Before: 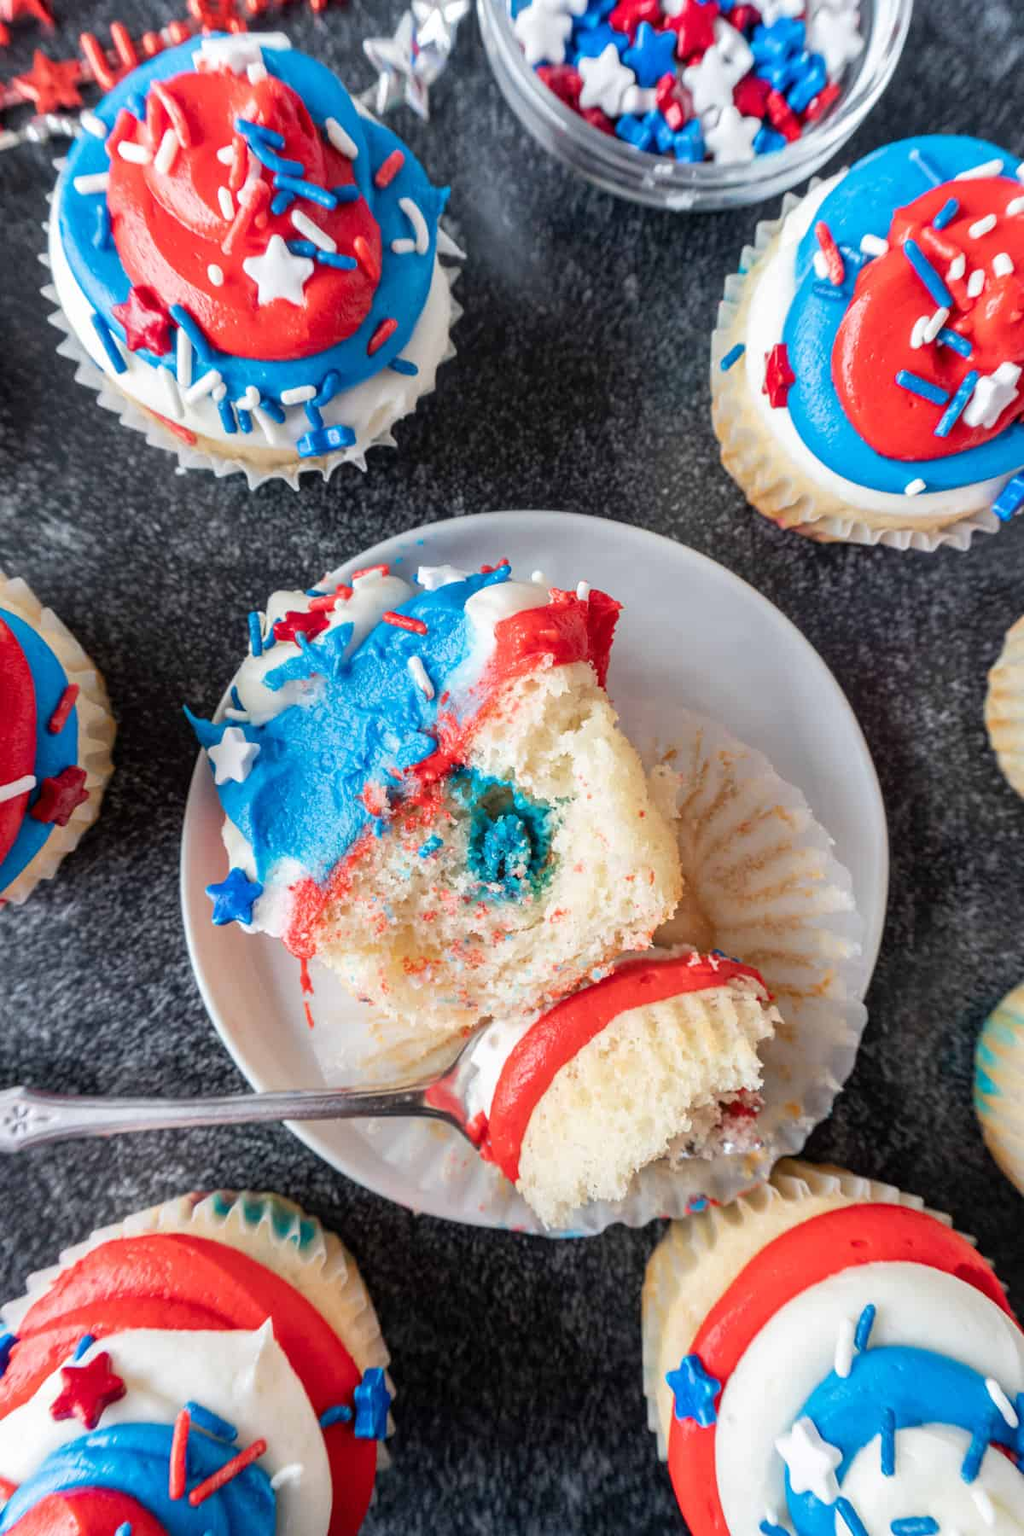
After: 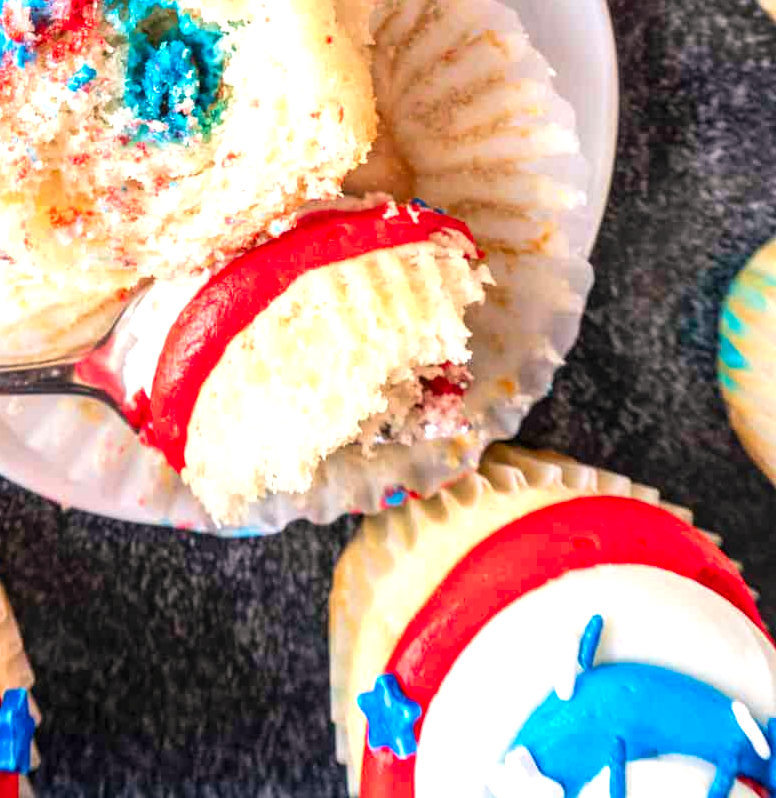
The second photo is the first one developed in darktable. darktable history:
crop and rotate: left 35.333%, top 50.79%, bottom 4.874%
color correction: highlights a* 3.32, highlights b* 2.02, saturation 1.21
exposure: black level correction 0, exposure 0.7 EV, compensate highlight preservation false
velvia: strength 26.92%
local contrast: detail 130%
contrast brightness saturation: contrast 0.103, brightness 0.024, saturation 0.02
